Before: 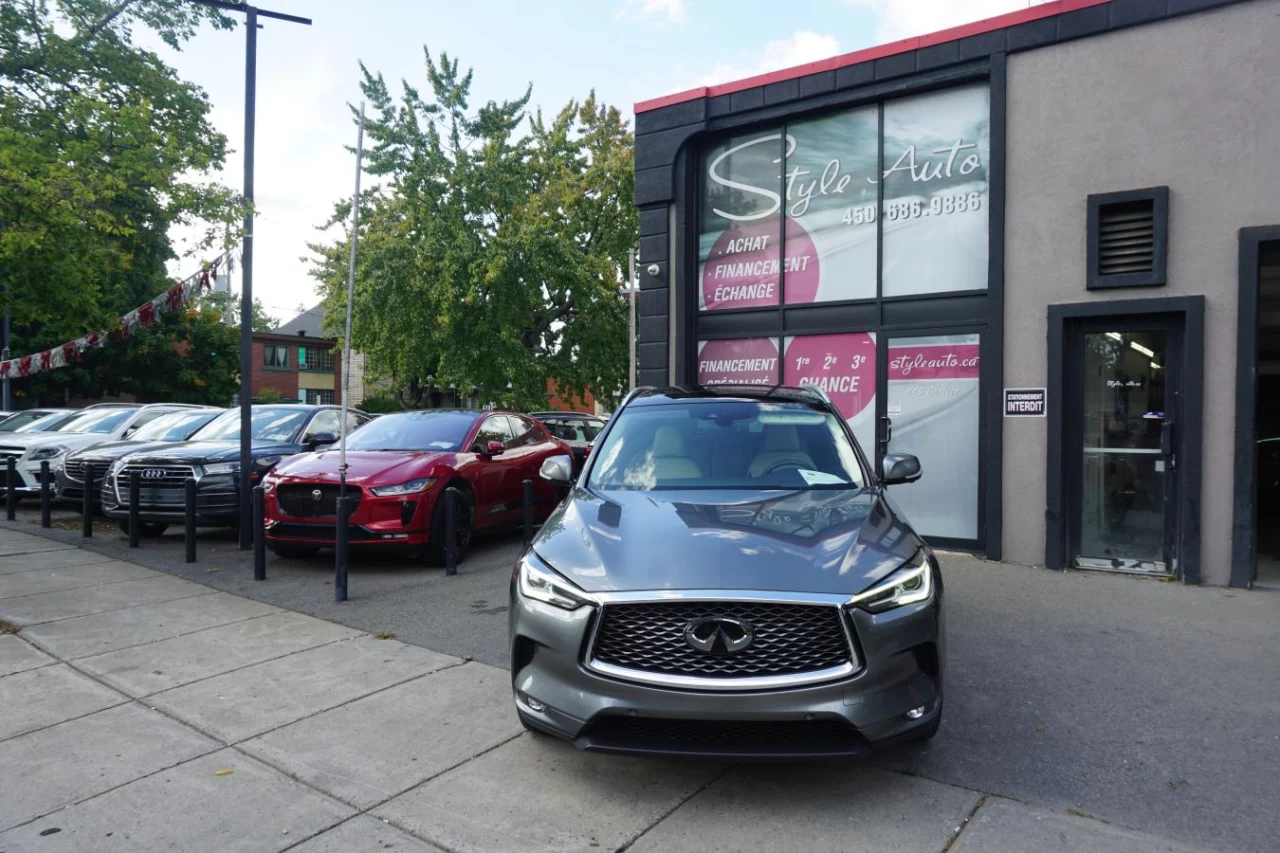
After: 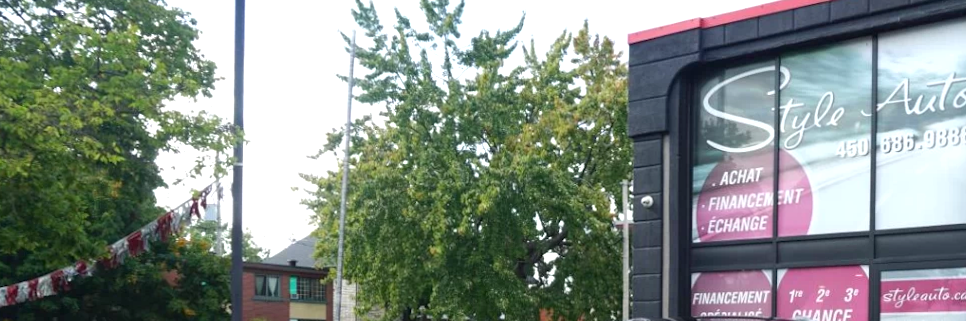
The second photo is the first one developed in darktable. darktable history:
crop: left 0.579%, top 7.627%, right 23.167%, bottom 54.275%
rotate and perspective: rotation 0.174°, lens shift (vertical) 0.013, lens shift (horizontal) 0.019, shear 0.001, automatic cropping original format, crop left 0.007, crop right 0.991, crop top 0.016, crop bottom 0.997
exposure: exposure 0.6 EV, compensate highlight preservation false
